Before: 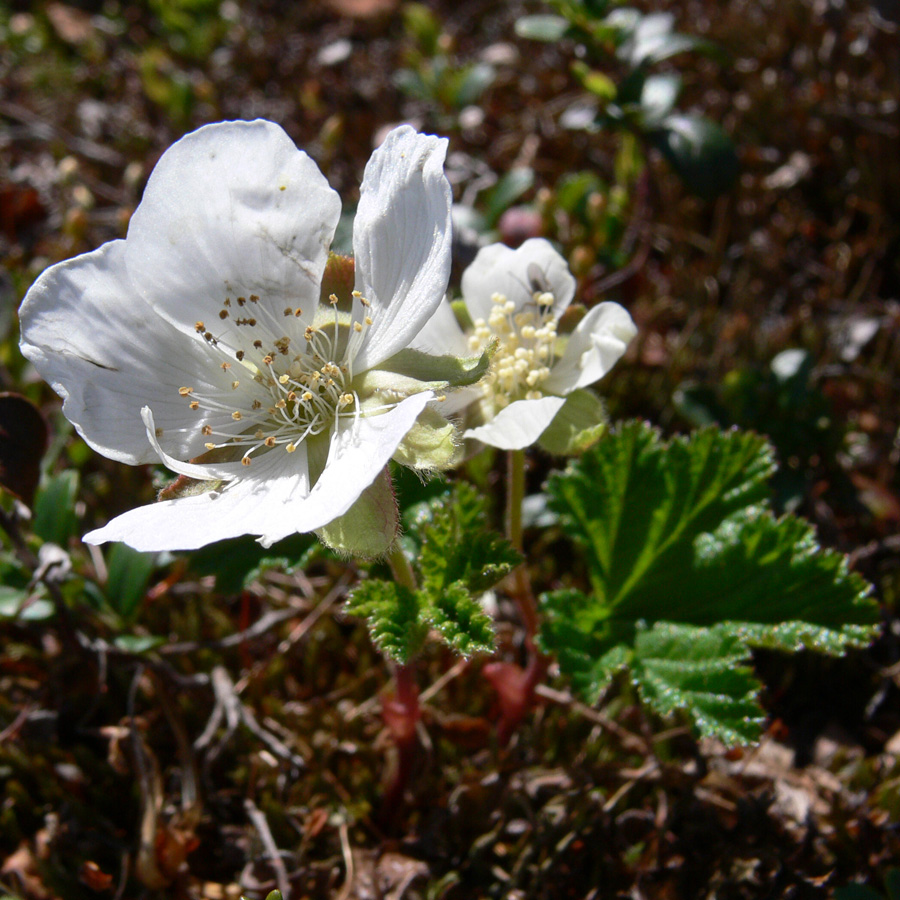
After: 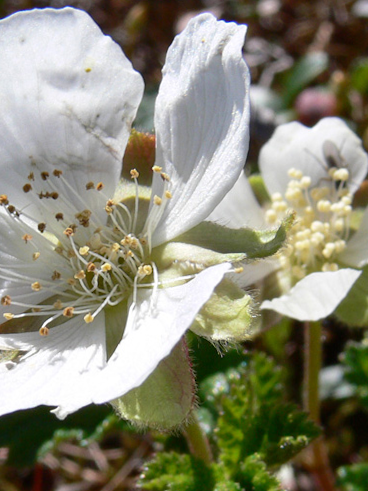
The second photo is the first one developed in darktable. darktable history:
crop: left 20.248%, top 10.86%, right 35.675%, bottom 34.321%
rotate and perspective: rotation 0.215°, lens shift (vertical) -0.139, crop left 0.069, crop right 0.939, crop top 0.002, crop bottom 0.996
